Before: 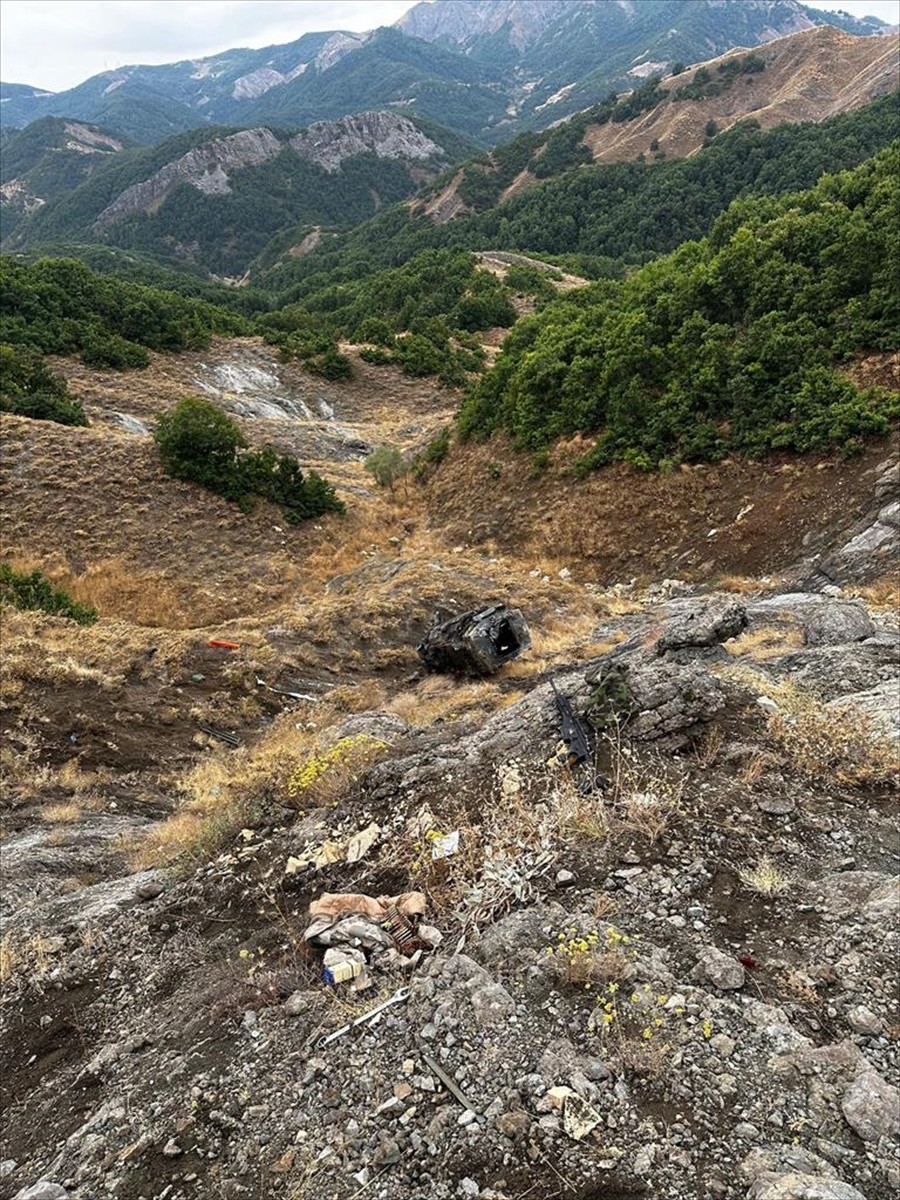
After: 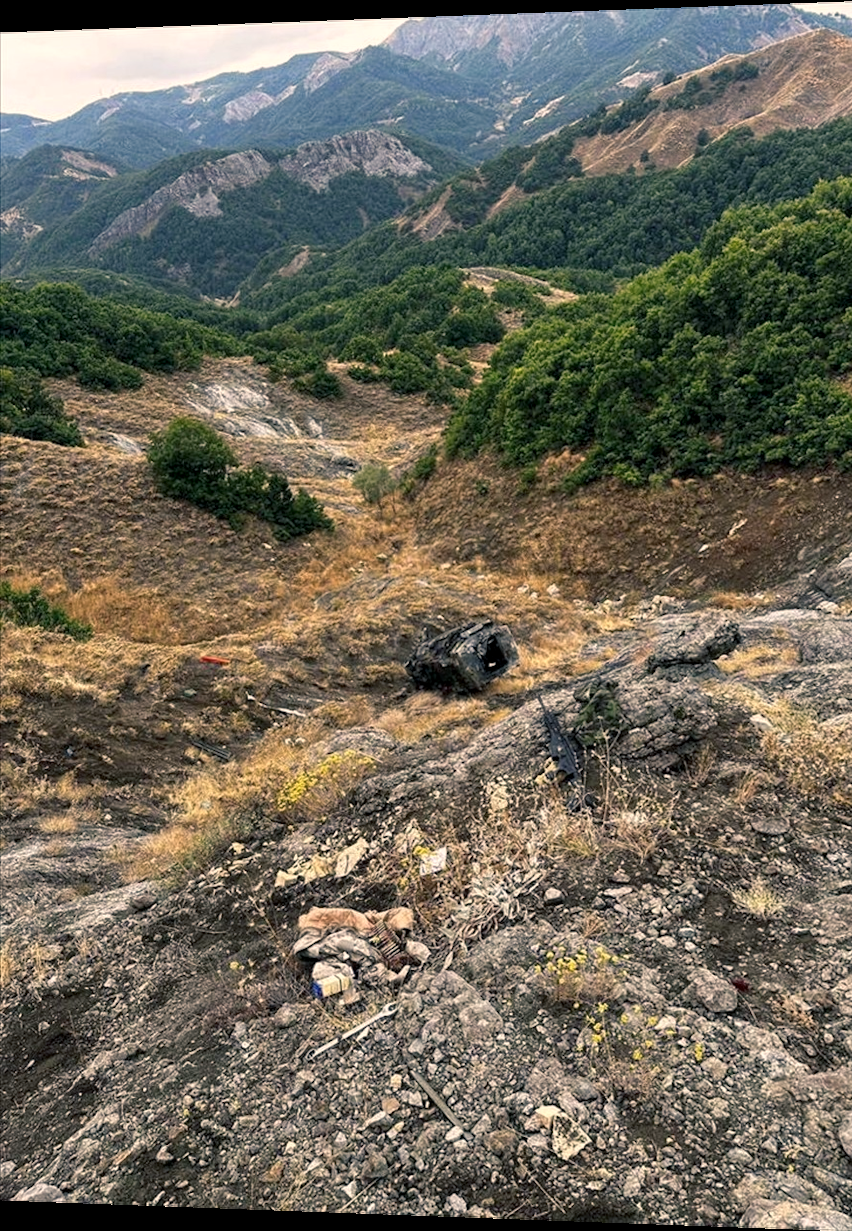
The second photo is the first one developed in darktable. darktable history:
rotate and perspective: lens shift (horizontal) -0.055, automatic cropping off
local contrast: highlights 100%, shadows 100%, detail 120%, midtone range 0.2
crop and rotate: right 5.167%
color balance rgb: shadows lift › chroma 5.41%, shadows lift › hue 240°, highlights gain › chroma 3.74%, highlights gain › hue 60°, saturation formula JzAzBz (2021)
